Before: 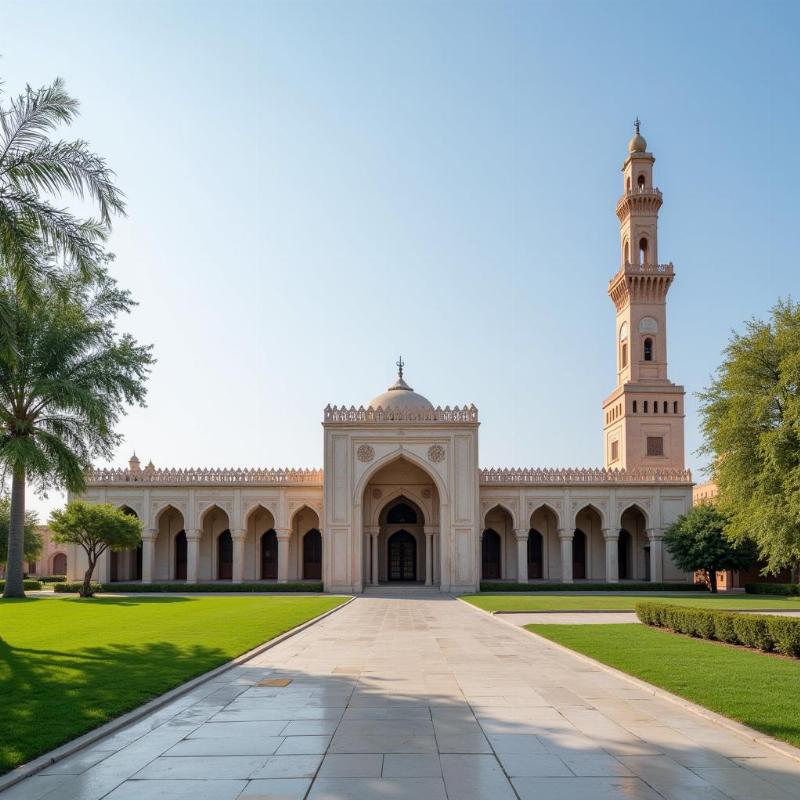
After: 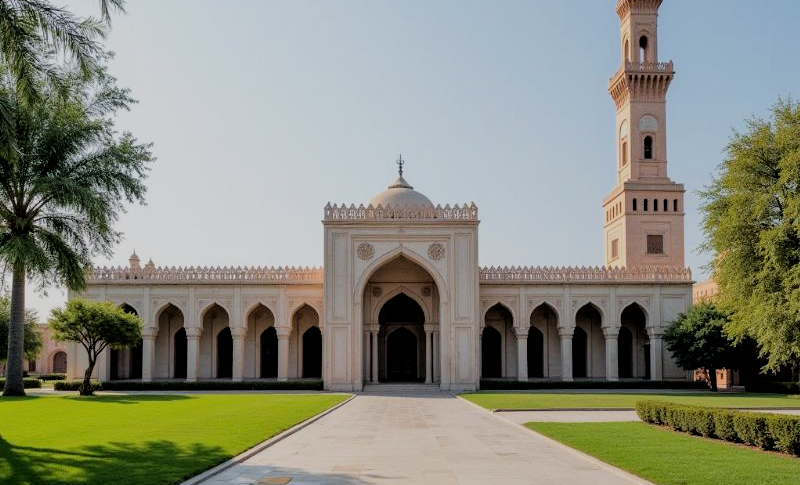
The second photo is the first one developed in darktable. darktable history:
crop and rotate: top 25.324%, bottom 13.982%
filmic rgb: black relative exposure -4.3 EV, white relative exposure 4.56 EV, threshold 2.99 EV, hardness 2.38, contrast 1.053, enable highlight reconstruction true
